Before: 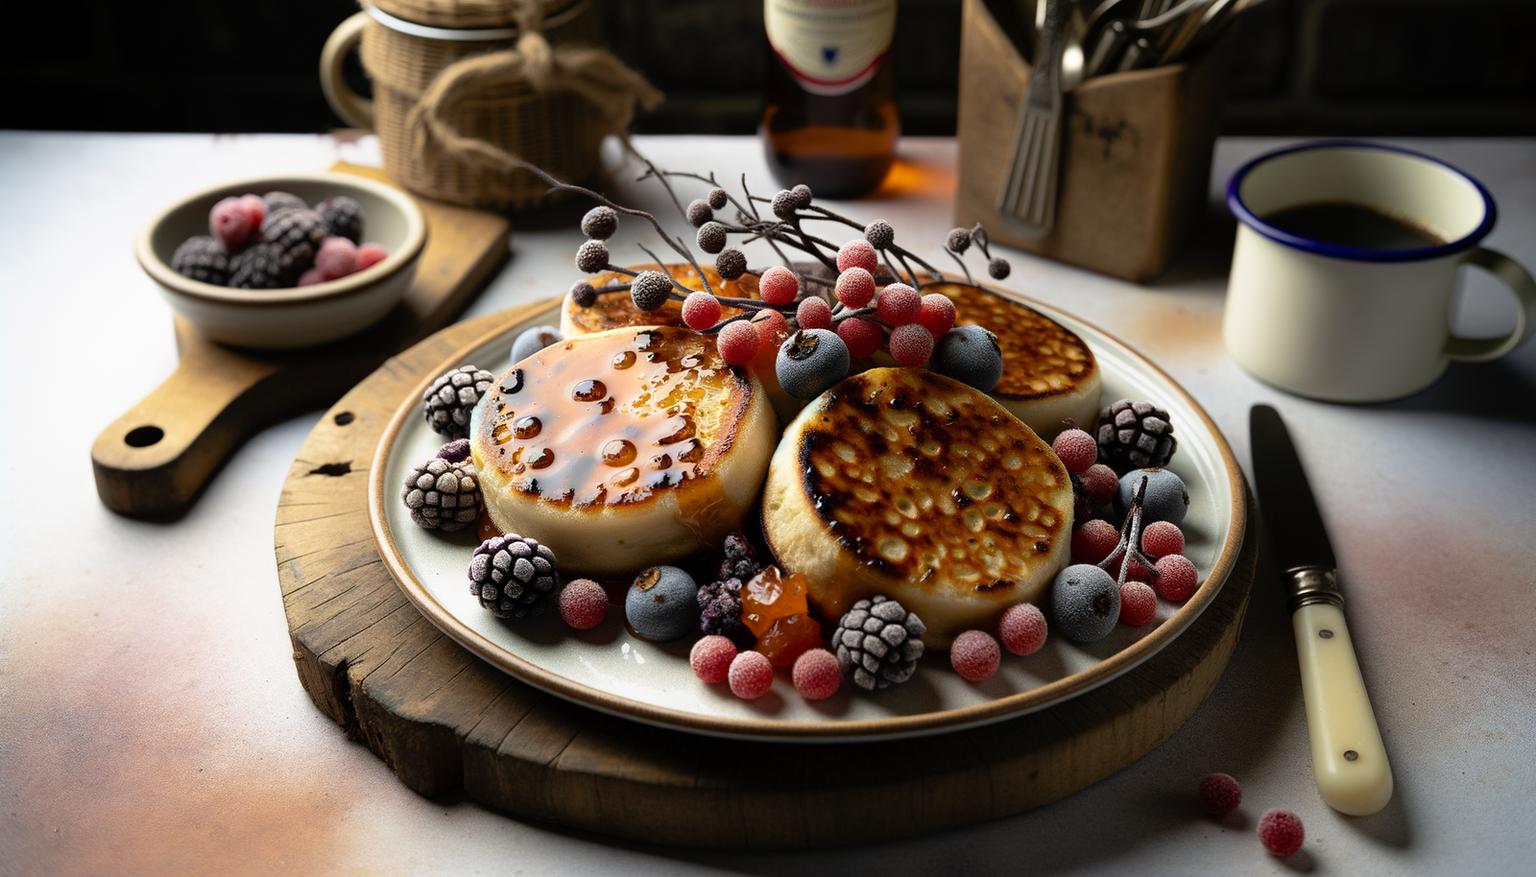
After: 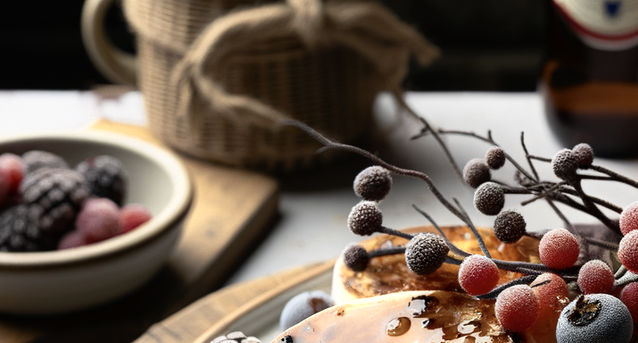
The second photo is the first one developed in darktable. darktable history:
color zones: curves: ch0 [(0.004, 0.305) (0.261, 0.623) (0.389, 0.399) (0.708, 0.571) (0.947, 0.34)]; ch1 [(0.025, 0.645) (0.229, 0.584) (0.326, 0.551) (0.484, 0.262) (0.757, 0.643)]
crop: left 15.757%, top 5.449%, right 44.349%, bottom 56.932%
contrast brightness saturation: contrast 0.102, saturation -0.367
